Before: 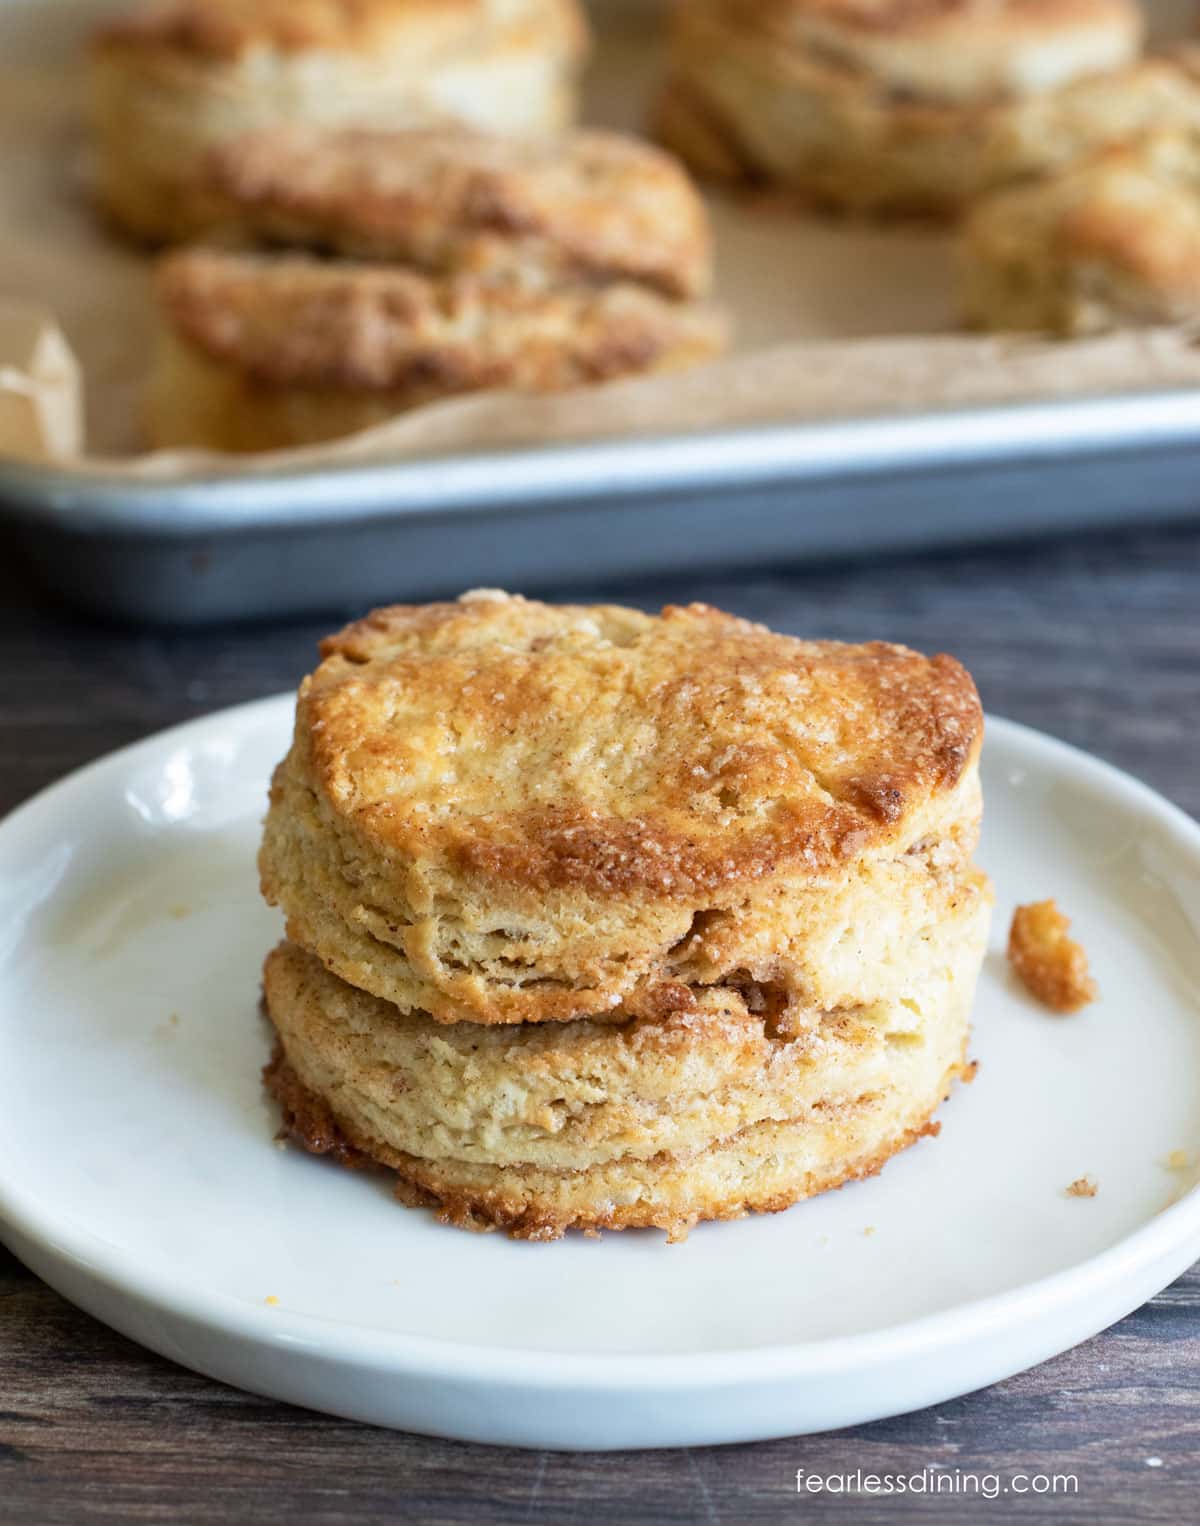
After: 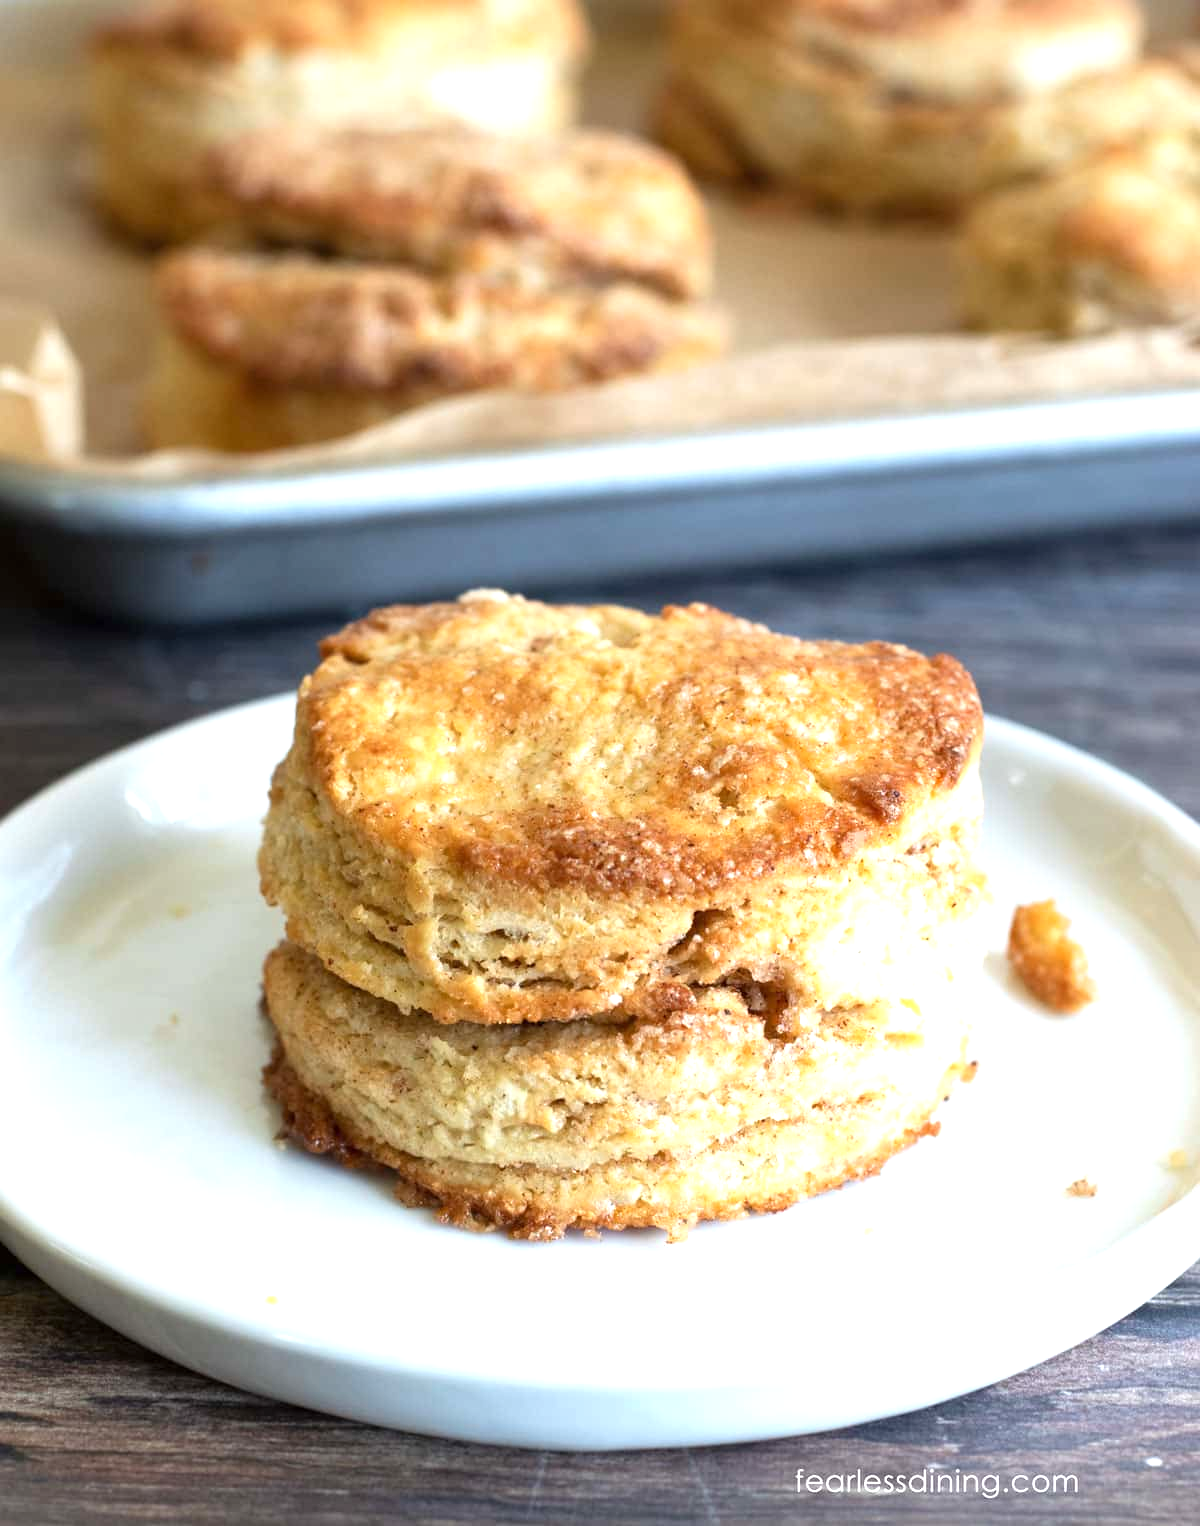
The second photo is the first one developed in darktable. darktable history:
exposure: exposure 0.657 EV, compensate highlight preservation false
